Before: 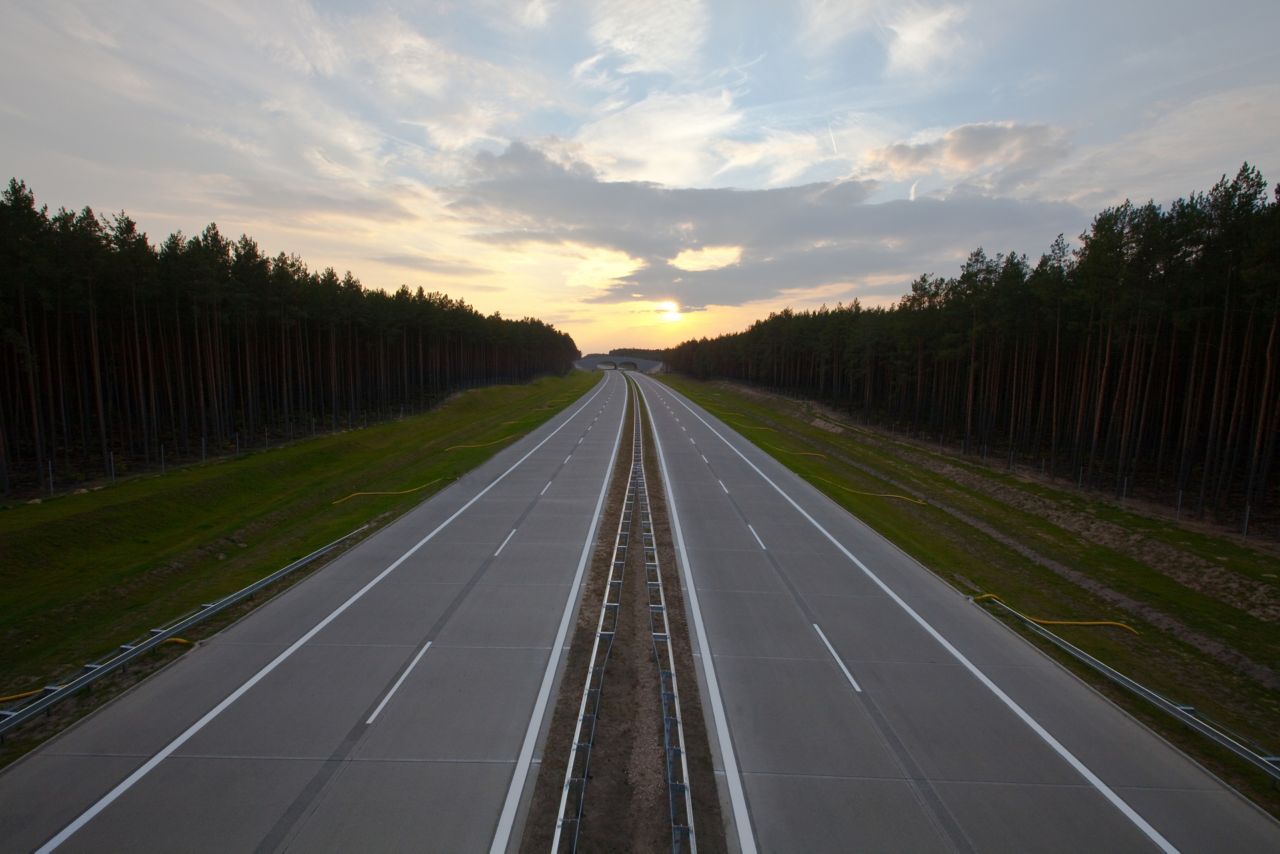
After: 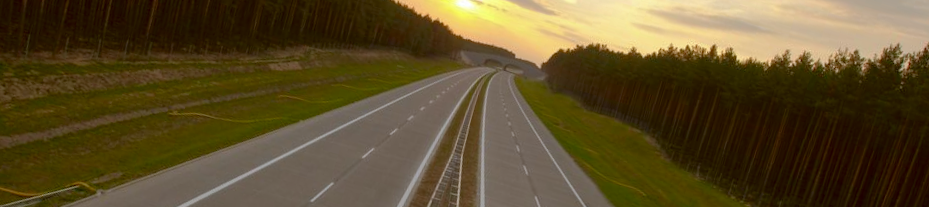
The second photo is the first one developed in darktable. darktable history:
crop and rotate: angle 16.12°, top 30.835%, bottom 35.653%
color correction: highlights a* -0.482, highlights b* 0.161, shadows a* 4.66, shadows b* 20.72
shadows and highlights: on, module defaults
